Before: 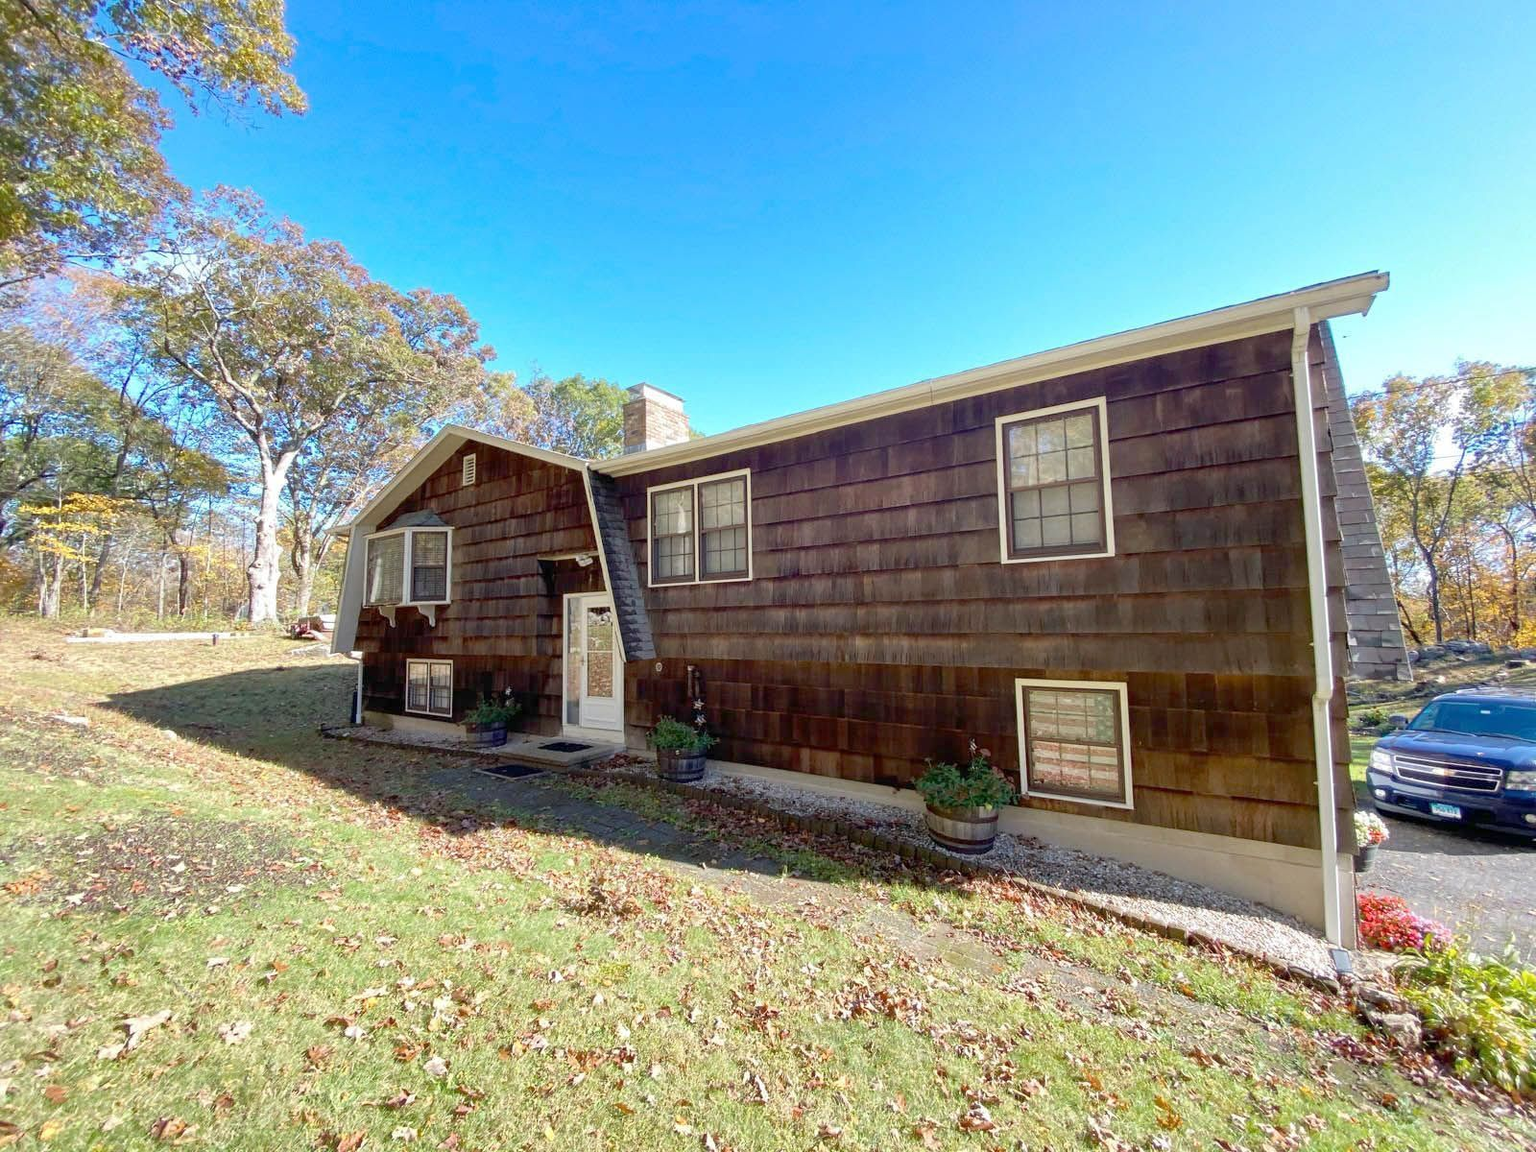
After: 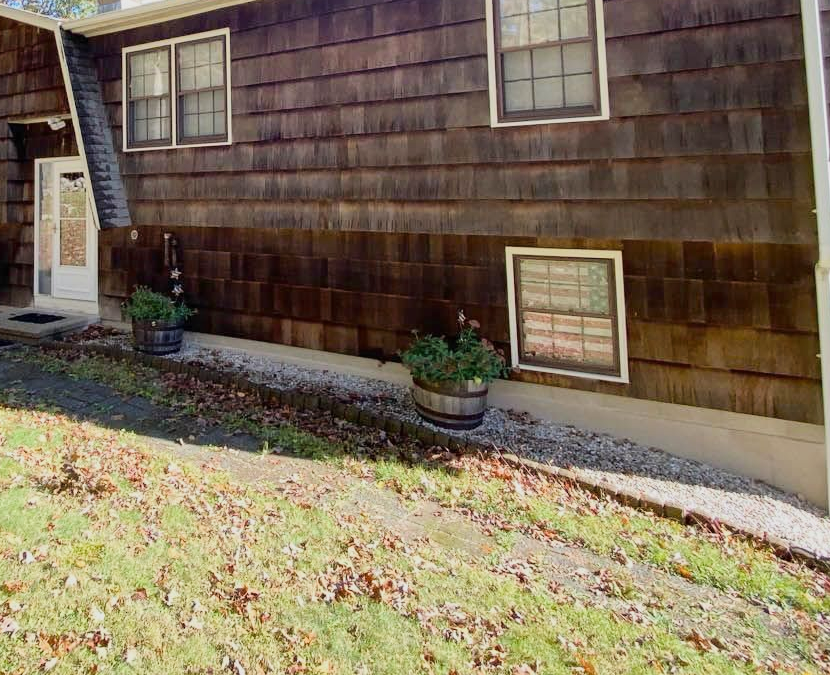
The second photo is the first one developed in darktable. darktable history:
tone curve: curves: ch0 [(0, 0) (0.091, 0.066) (0.184, 0.16) (0.491, 0.519) (0.748, 0.765) (1, 0.919)]; ch1 [(0, 0) (0.179, 0.173) (0.322, 0.32) (0.424, 0.424) (0.502, 0.504) (0.56, 0.575) (0.631, 0.675) (0.777, 0.806) (1, 1)]; ch2 [(0, 0) (0.434, 0.447) (0.485, 0.495) (0.524, 0.563) (0.676, 0.691) (1, 1)], color space Lab, linked channels
crop: left 34.508%, top 38.354%, right 13.602%, bottom 5.331%
shadows and highlights: radius 125.21, shadows 30.42, highlights -30.9, low approximation 0.01, soften with gaussian
